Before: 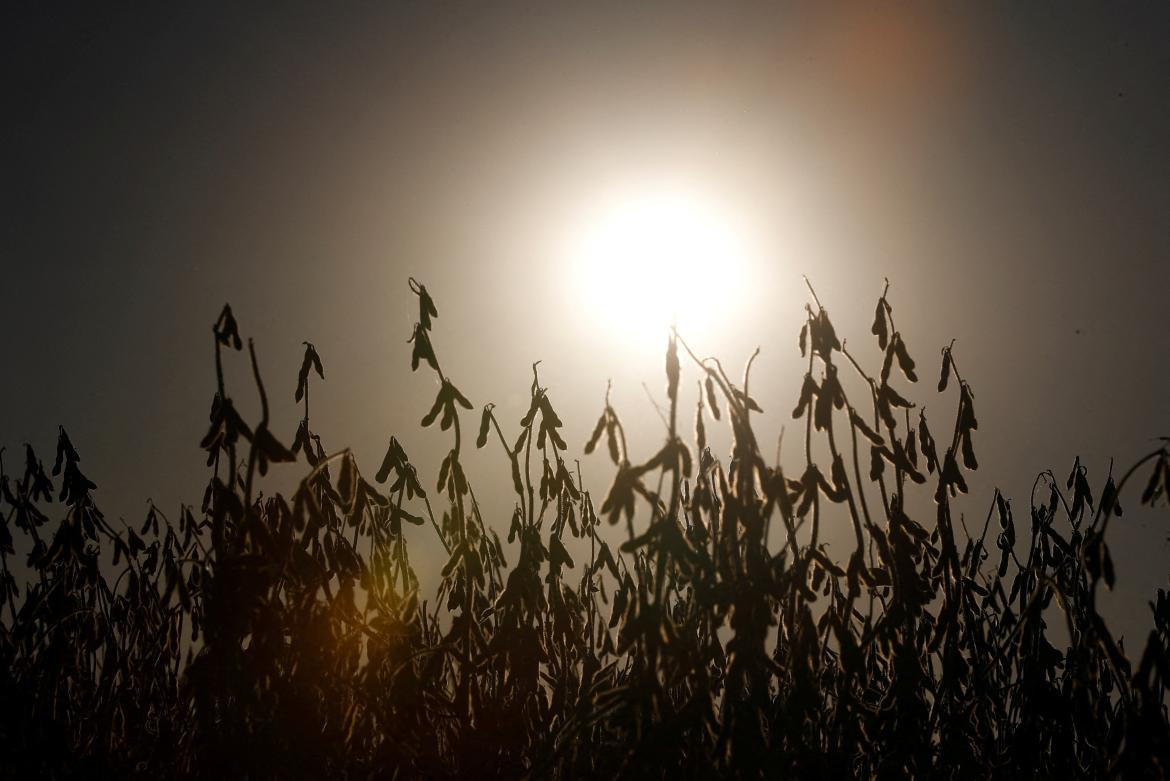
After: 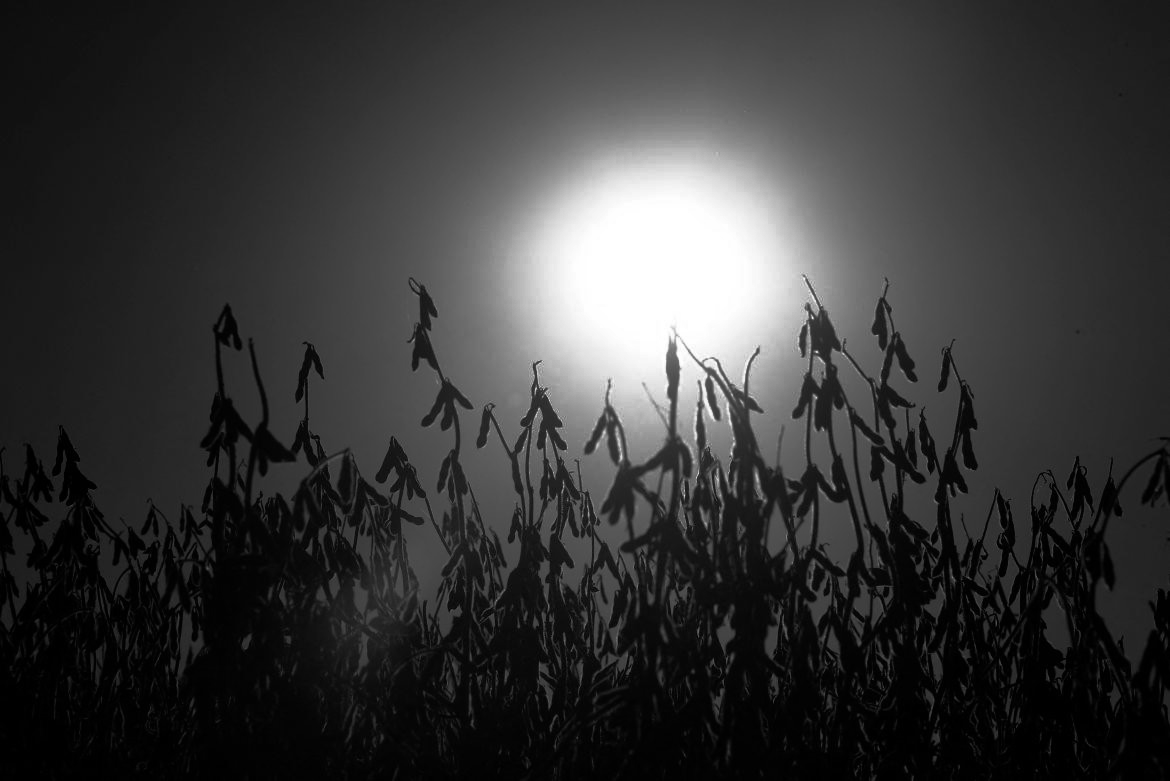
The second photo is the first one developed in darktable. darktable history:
base curve: curves: ch0 [(0, 0) (0.564, 0.291) (0.802, 0.731) (1, 1)]
monochrome: a 16.01, b -2.65, highlights 0.52
